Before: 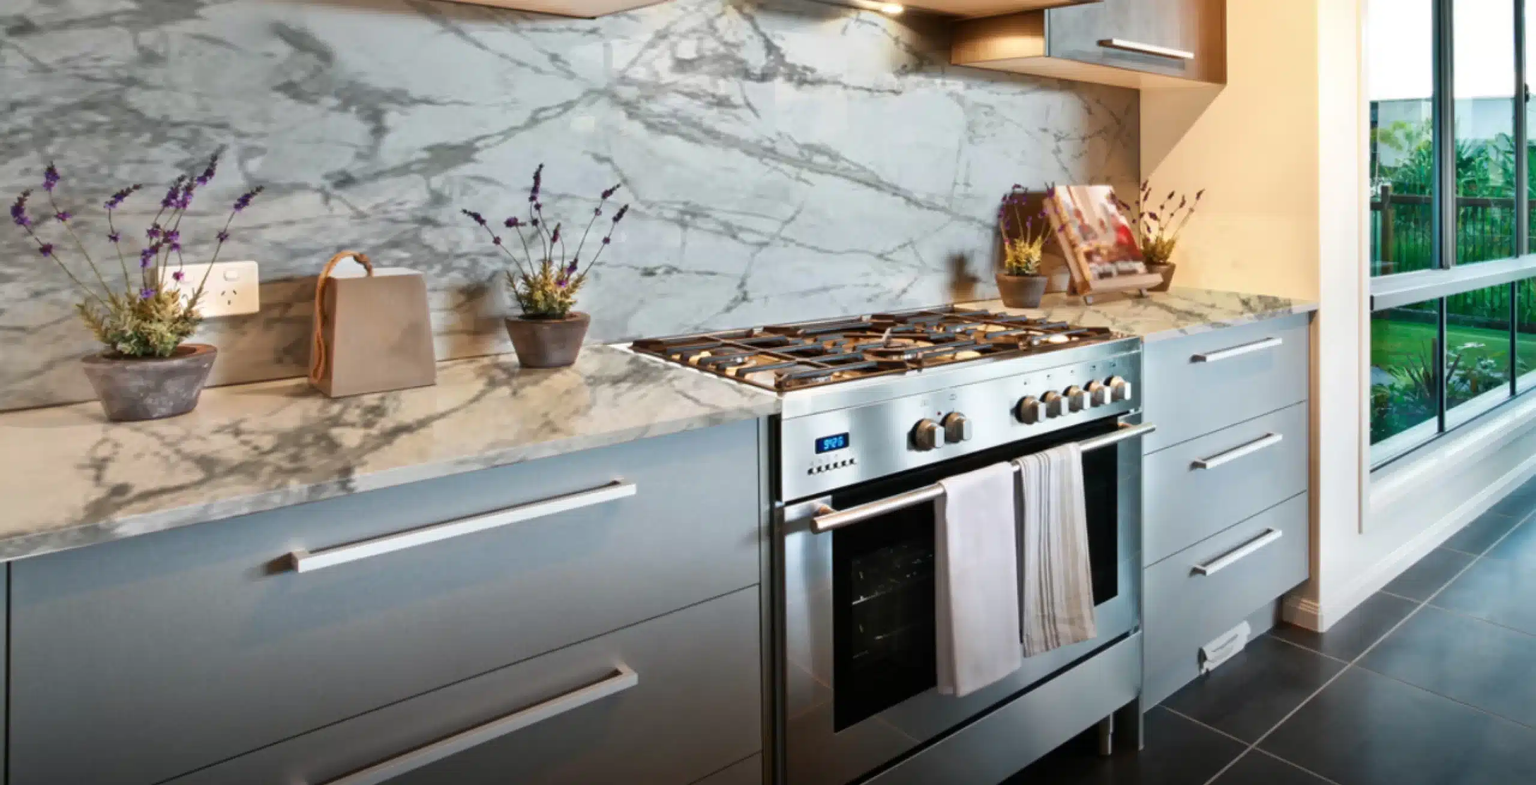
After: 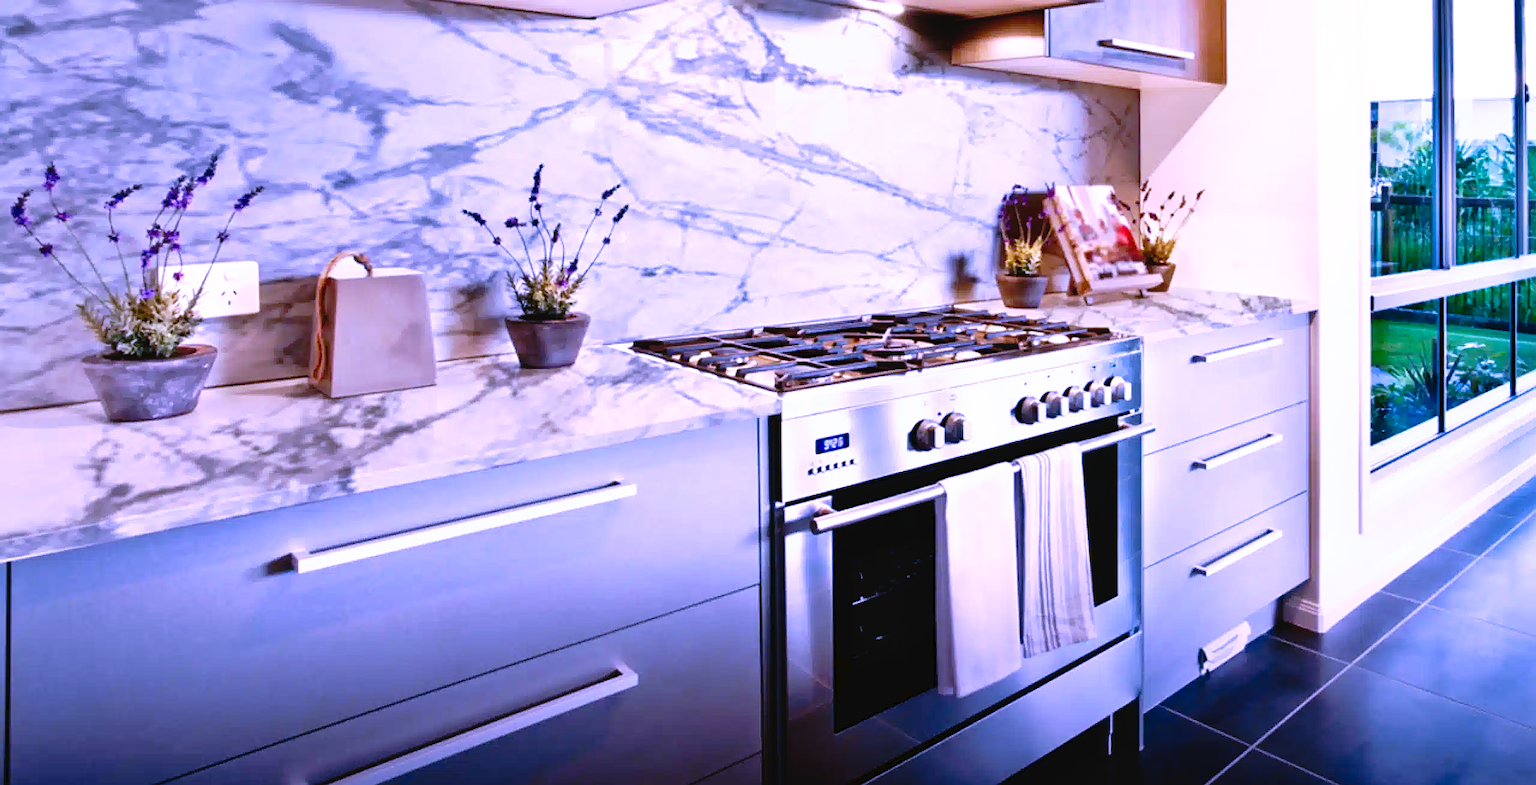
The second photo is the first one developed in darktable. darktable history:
tone curve: curves: ch0 [(0, 0) (0.003, 0.033) (0.011, 0.033) (0.025, 0.036) (0.044, 0.039) (0.069, 0.04) (0.1, 0.043) (0.136, 0.052) (0.177, 0.085) (0.224, 0.14) (0.277, 0.225) (0.335, 0.333) (0.399, 0.419) (0.468, 0.51) (0.543, 0.603) (0.623, 0.713) (0.709, 0.808) (0.801, 0.901) (0.898, 0.98) (1, 1)], preserve colors none
rgb levels: preserve colors max RGB
white balance: red 0.98, blue 1.61
sharpen: on, module defaults
